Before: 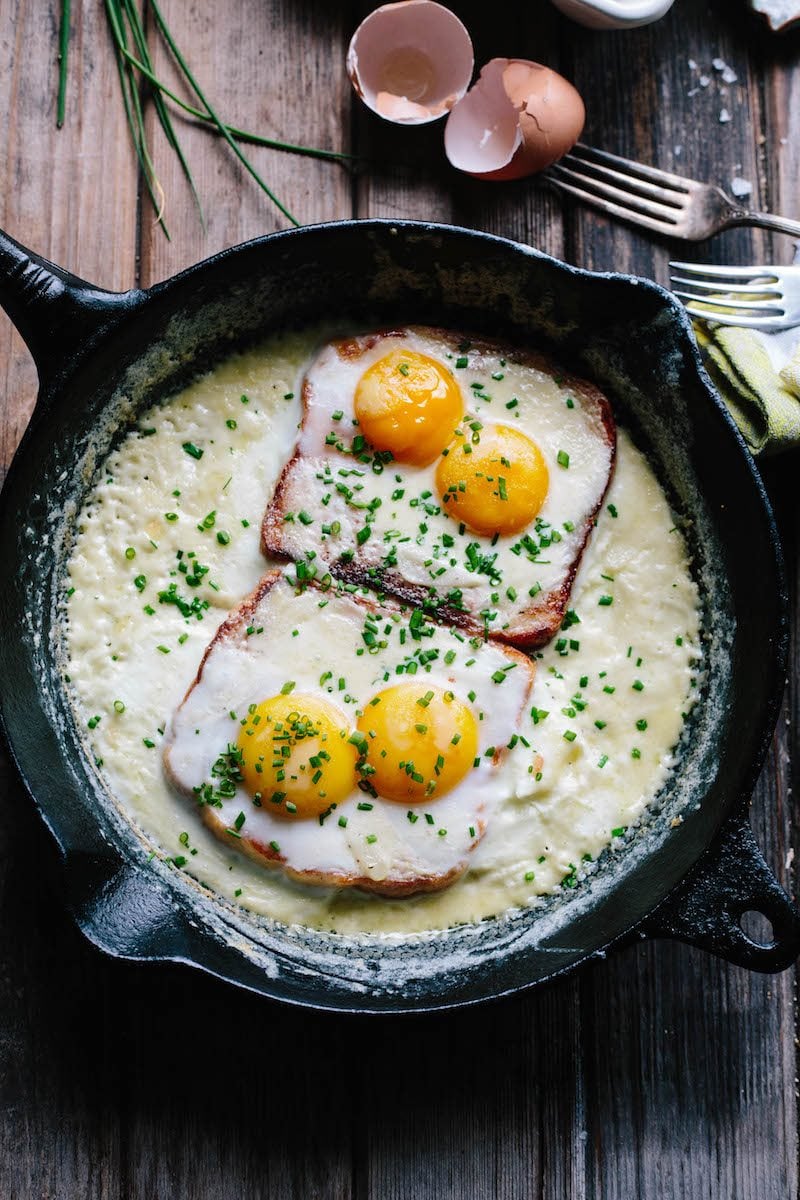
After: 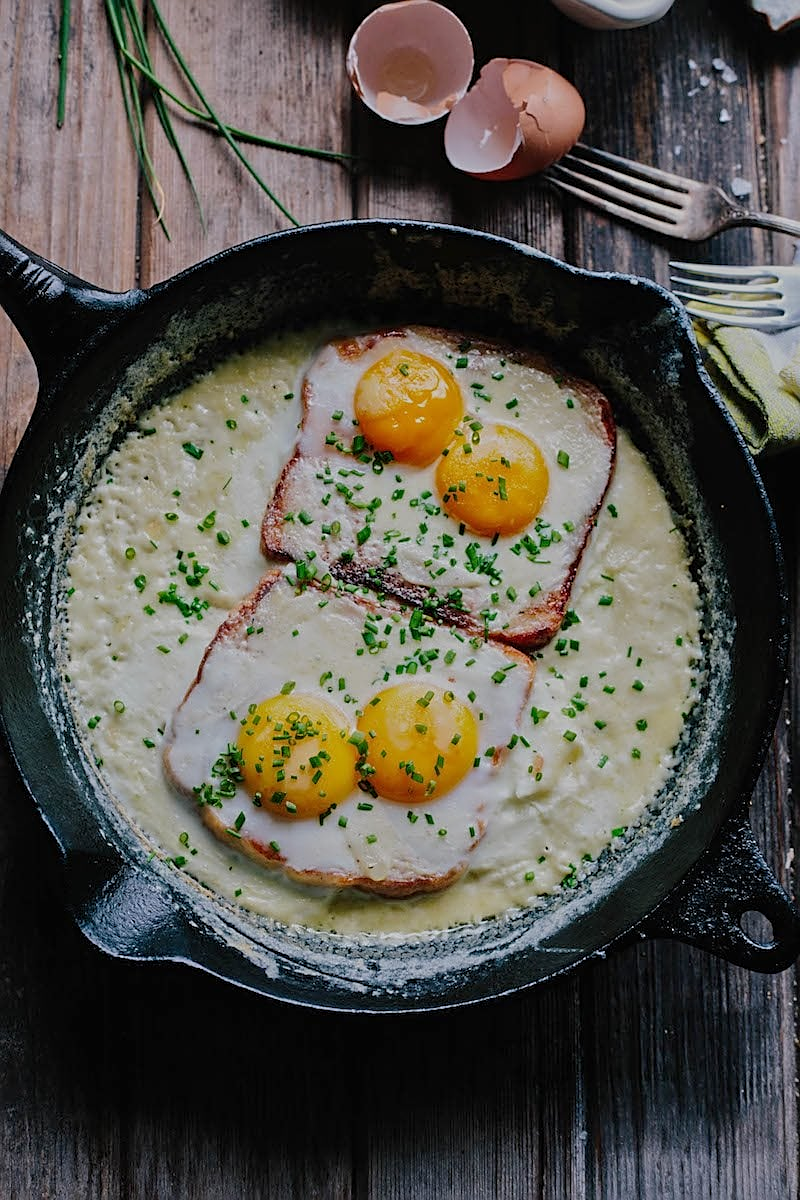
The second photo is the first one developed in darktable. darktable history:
tone equalizer: -8 EV -0.002 EV, -7 EV 0.005 EV, -6 EV -0.008 EV, -5 EV 0.007 EV, -4 EV -0.042 EV, -3 EV -0.233 EV, -2 EV -0.662 EV, -1 EV -0.983 EV, +0 EV -0.969 EV, smoothing diameter 2%, edges refinement/feathering 20, mask exposure compensation -1.57 EV, filter diffusion 5
sharpen: on, module defaults
